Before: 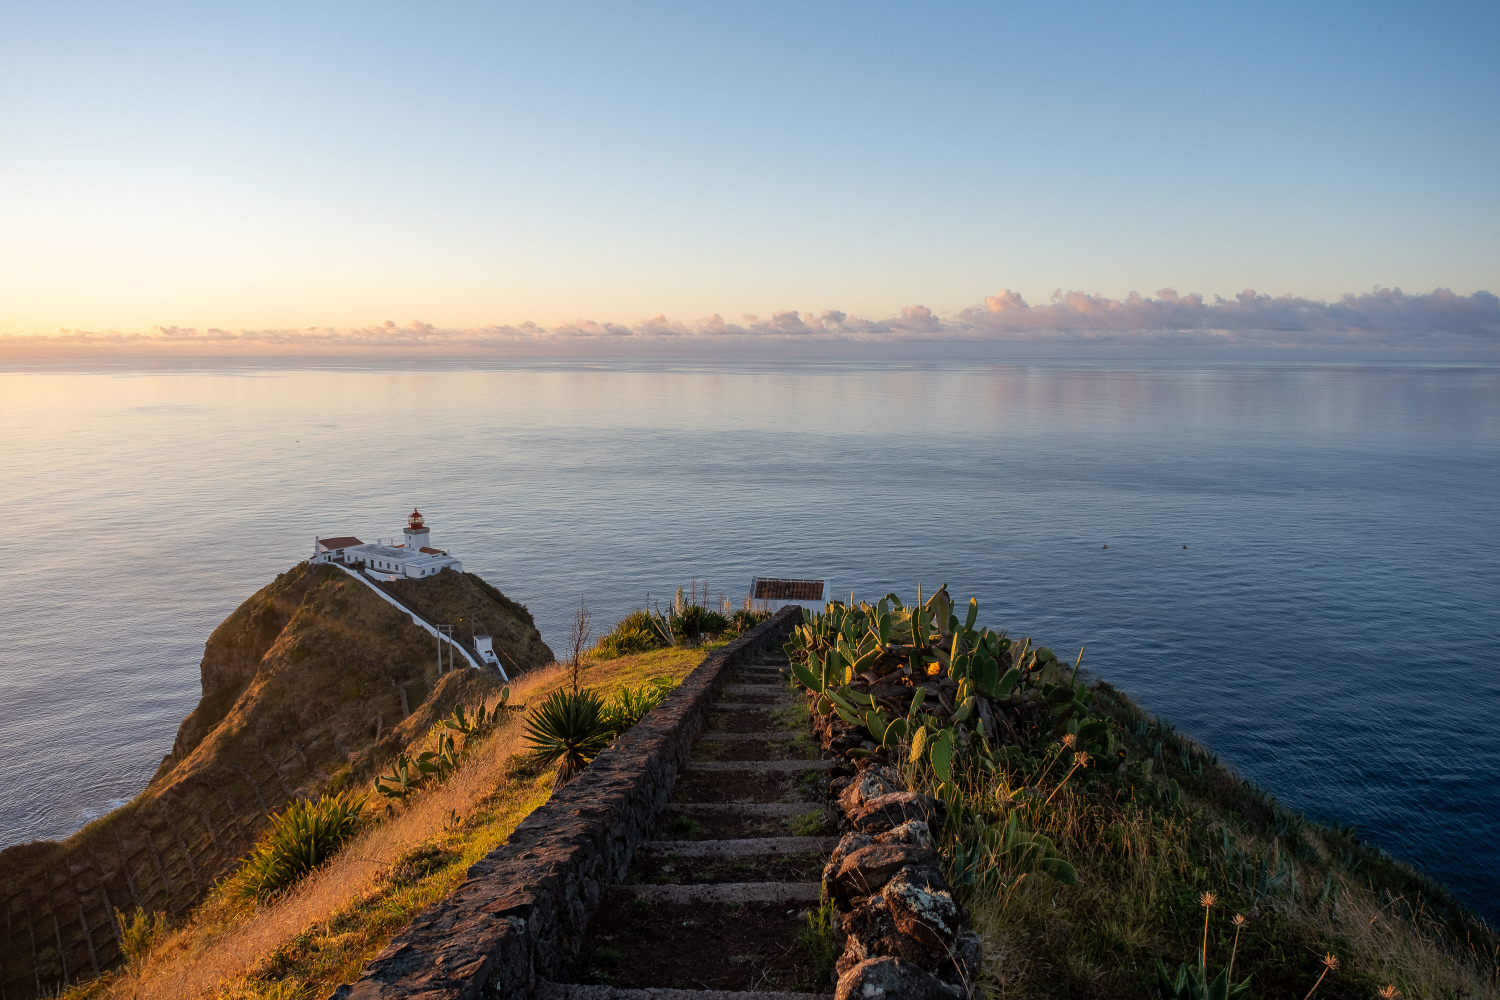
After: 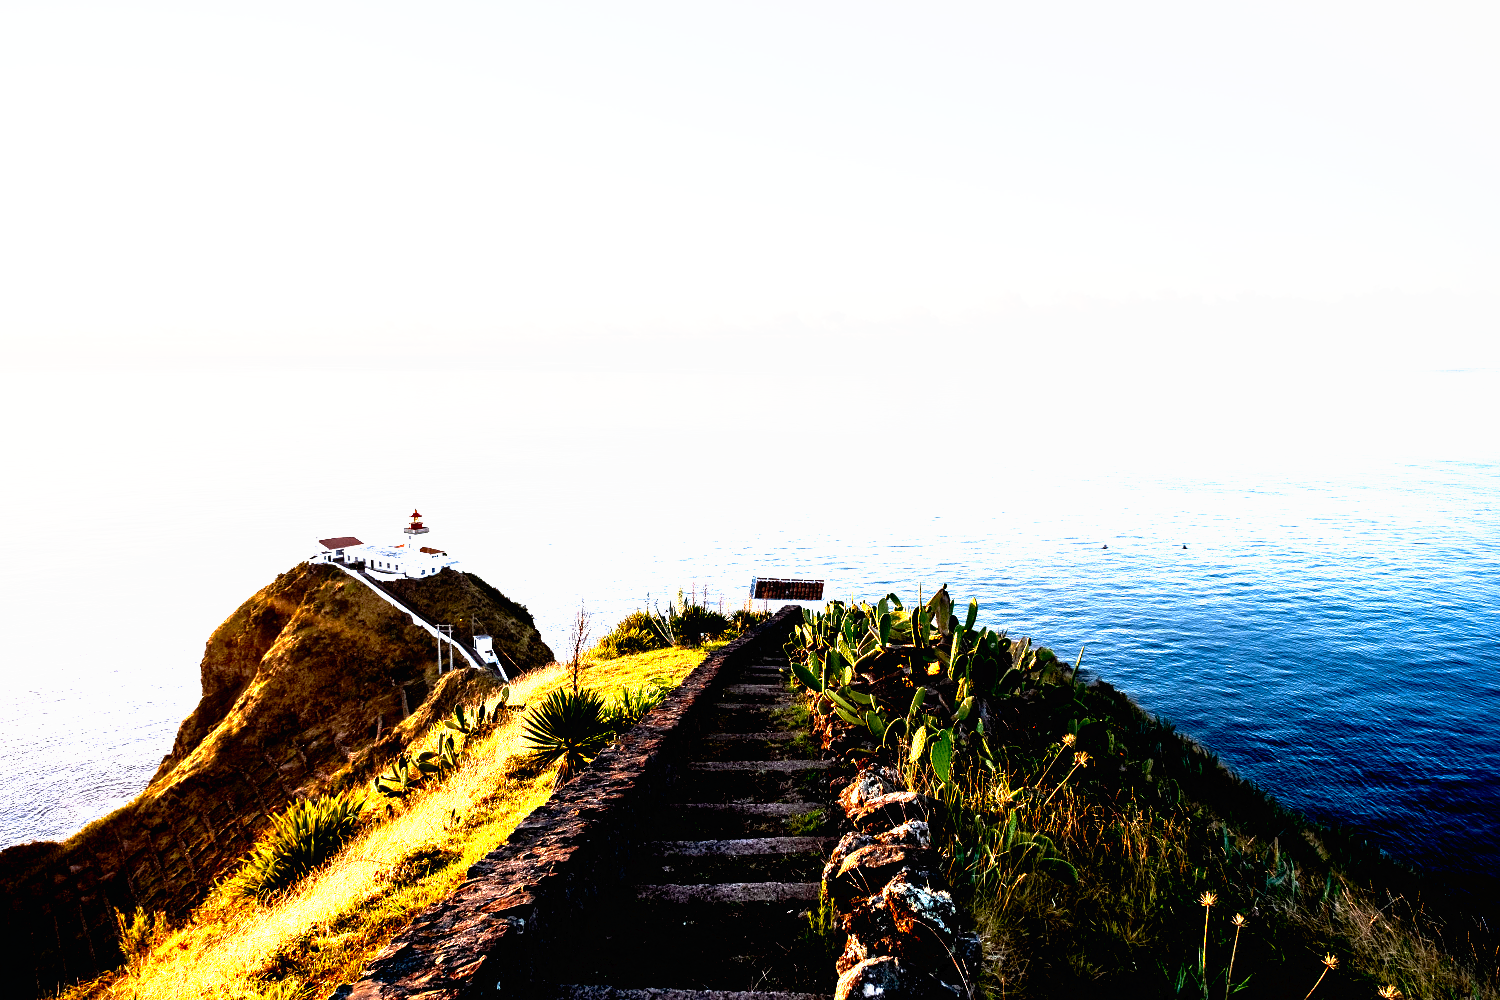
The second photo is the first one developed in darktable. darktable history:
tone equalizer: -8 EV -0.75 EV, -7 EV -0.7 EV, -6 EV -0.6 EV, -5 EV -0.4 EV, -3 EV 0.4 EV, -2 EV 0.6 EV, -1 EV 0.7 EV, +0 EV 0.75 EV, edges refinement/feathering 500, mask exposure compensation -1.57 EV, preserve details no
base curve: curves: ch0 [(0, 0) (0.579, 0.807) (1, 1)], preserve colors none
tone curve: curves: ch0 [(0, 0) (0.003, 0.01) (0.011, 0.011) (0.025, 0.008) (0.044, 0.007) (0.069, 0.006) (0.1, 0.005) (0.136, 0.015) (0.177, 0.094) (0.224, 0.241) (0.277, 0.369) (0.335, 0.5) (0.399, 0.648) (0.468, 0.811) (0.543, 0.975) (0.623, 0.989) (0.709, 0.989) (0.801, 0.99) (0.898, 0.99) (1, 1)], preserve colors none
